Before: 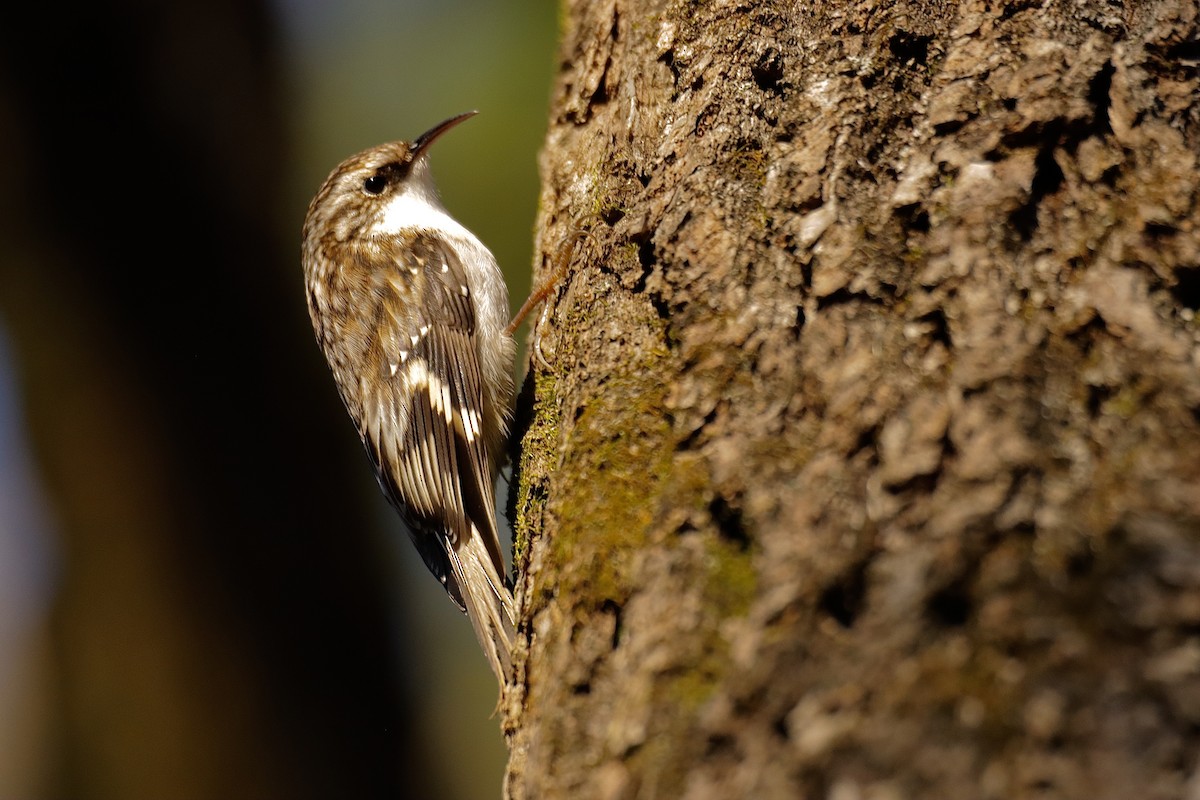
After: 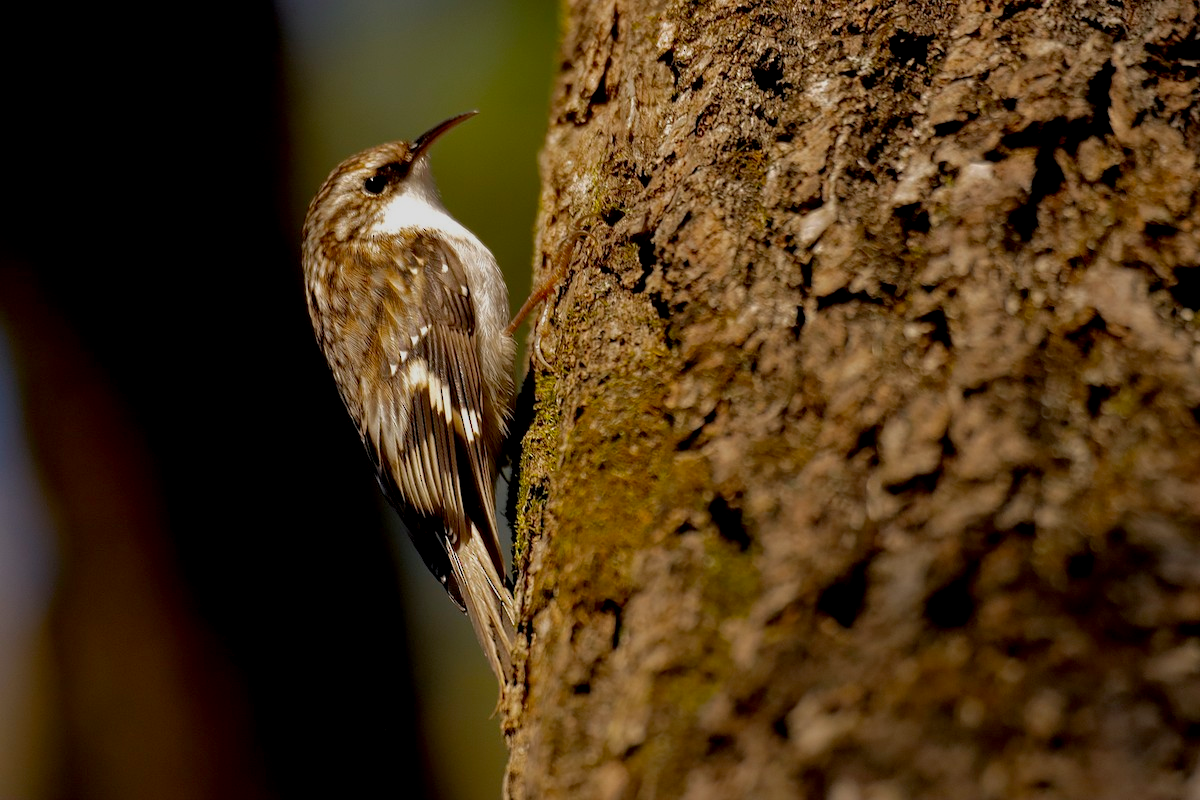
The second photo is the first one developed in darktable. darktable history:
exposure: black level correction 0.011, exposure -0.478 EV, compensate highlight preservation false
